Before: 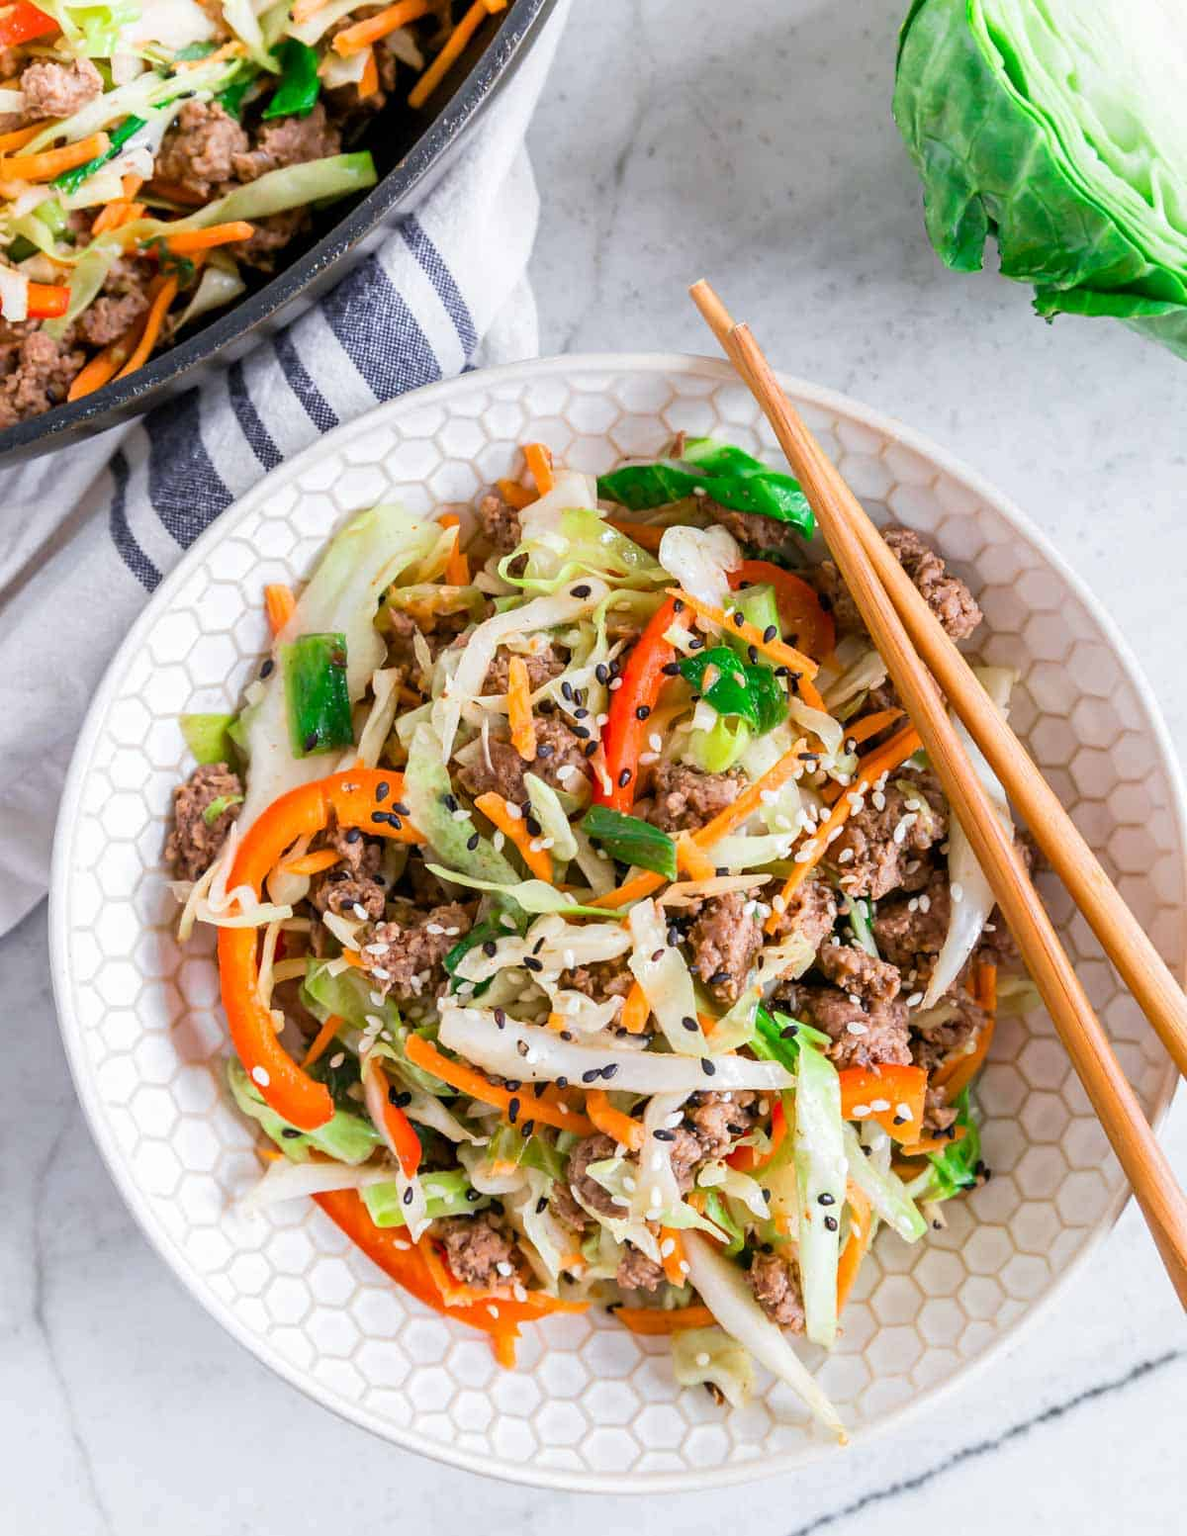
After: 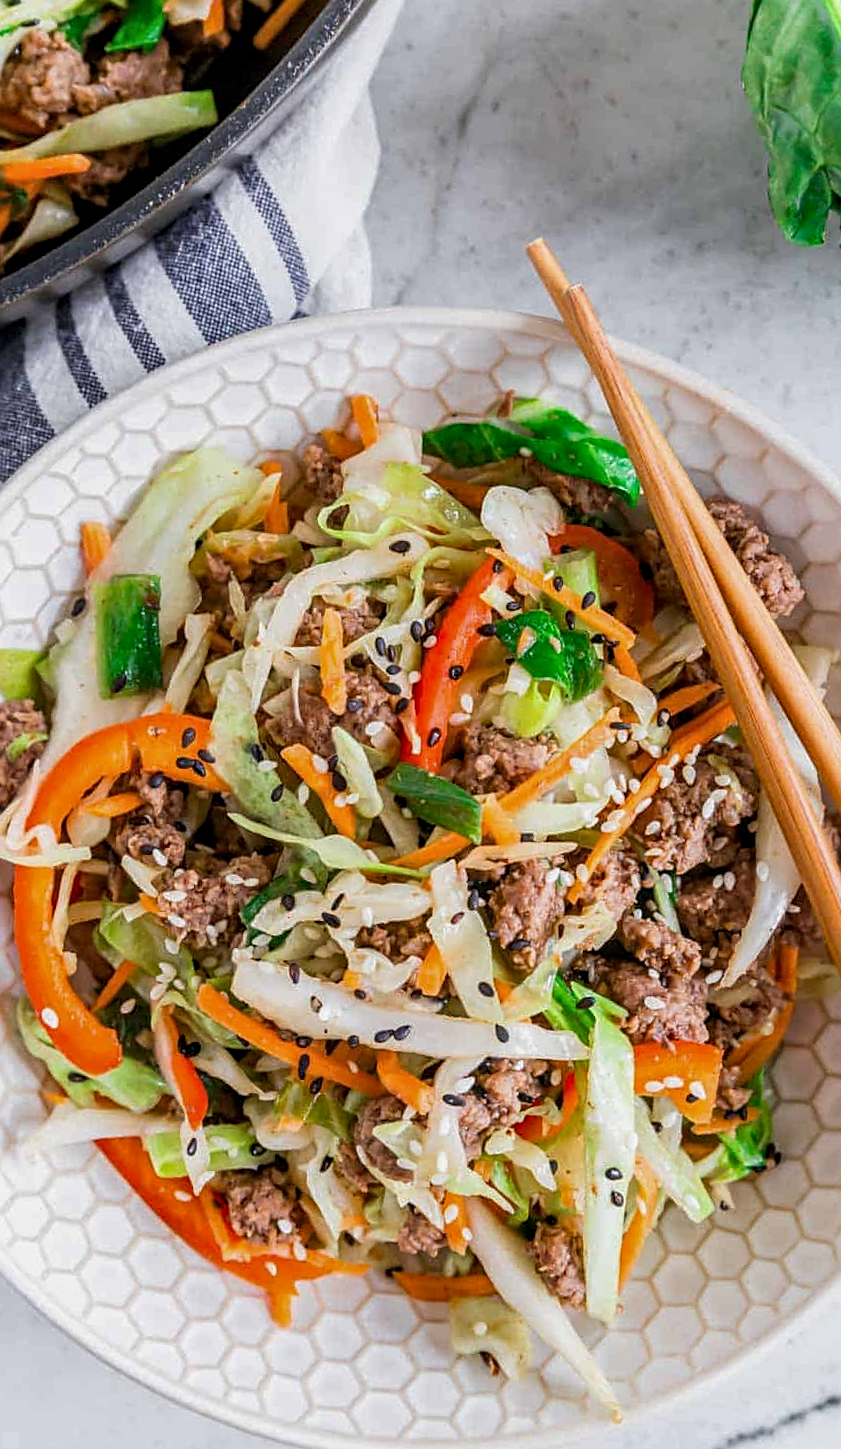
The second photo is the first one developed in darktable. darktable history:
local contrast: on, module defaults
exposure: exposure -0.246 EV, compensate highlight preservation false
sharpen: radius 2.494, amount 0.334
crop and rotate: angle -3.17°, left 14.081%, top 0.032%, right 10.9%, bottom 0.068%
